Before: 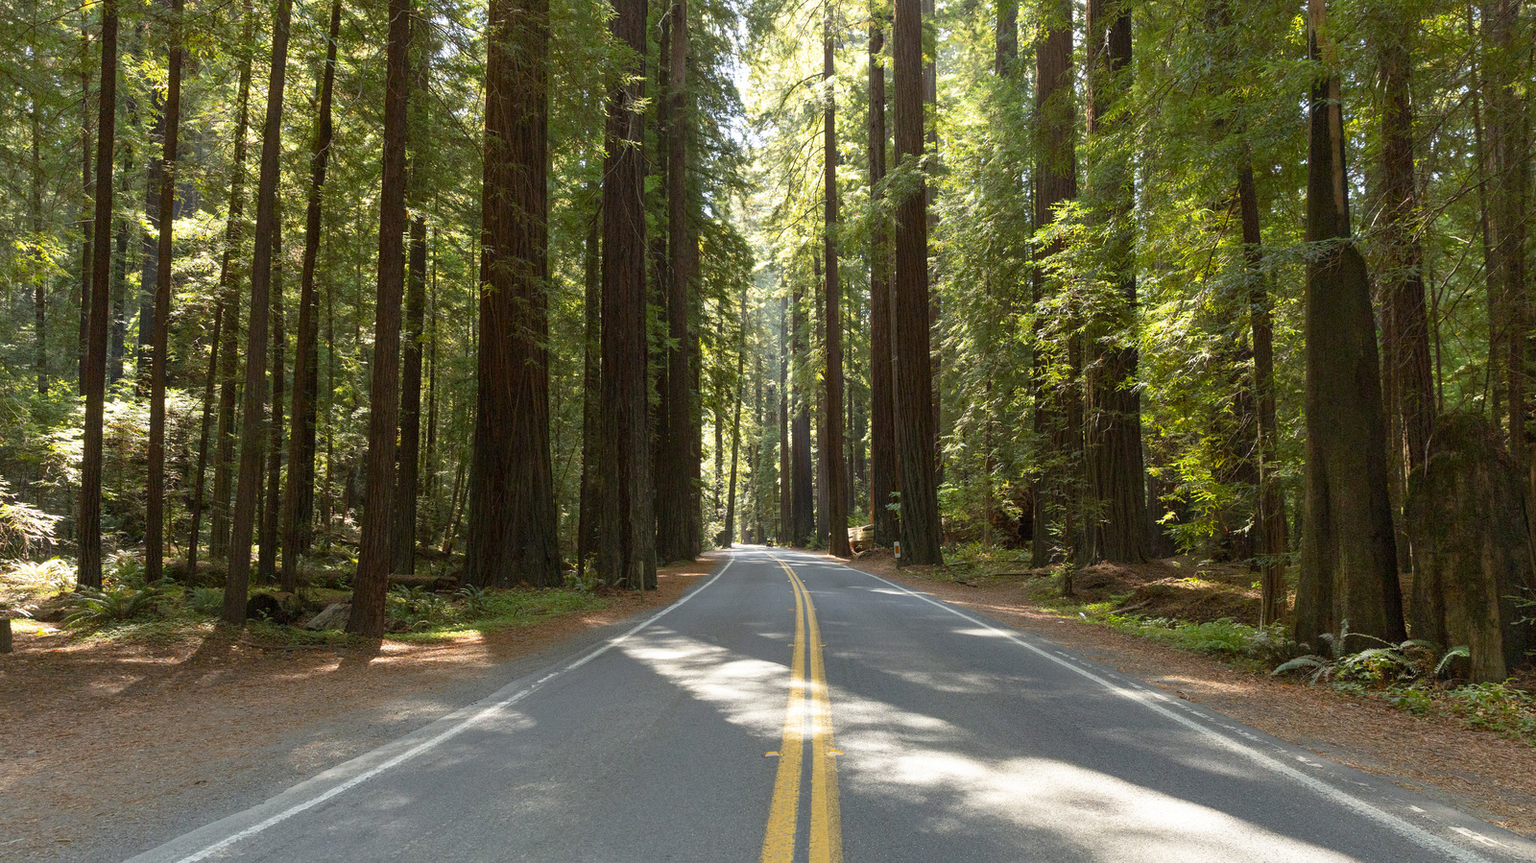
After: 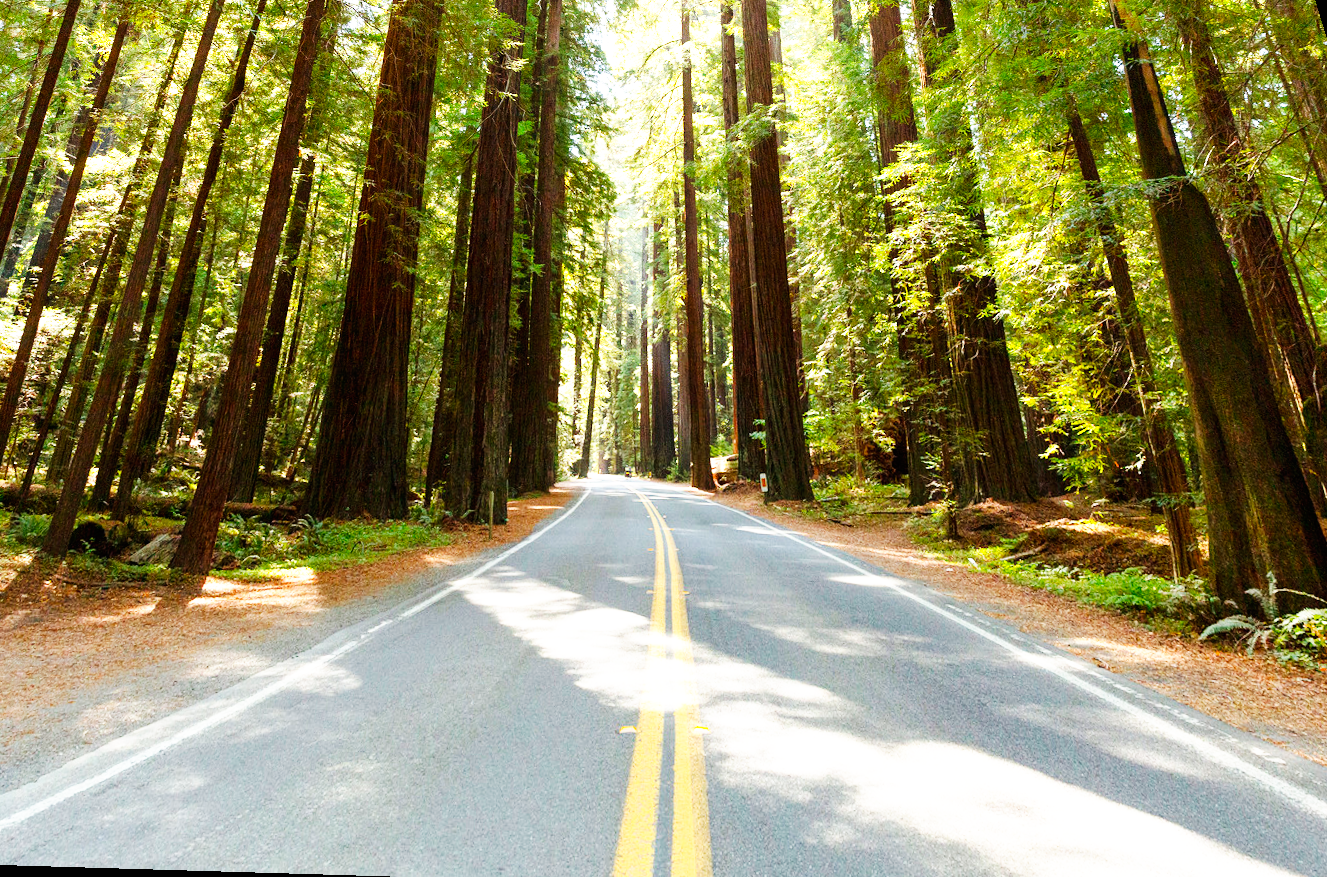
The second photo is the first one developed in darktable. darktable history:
exposure: exposure 0.29 EV, compensate highlight preservation false
rotate and perspective: rotation 0.72°, lens shift (vertical) -0.352, lens shift (horizontal) -0.051, crop left 0.152, crop right 0.859, crop top 0.019, crop bottom 0.964
base curve: curves: ch0 [(0, 0) (0.007, 0.004) (0.027, 0.03) (0.046, 0.07) (0.207, 0.54) (0.442, 0.872) (0.673, 0.972) (1, 1)], preserve colors none
